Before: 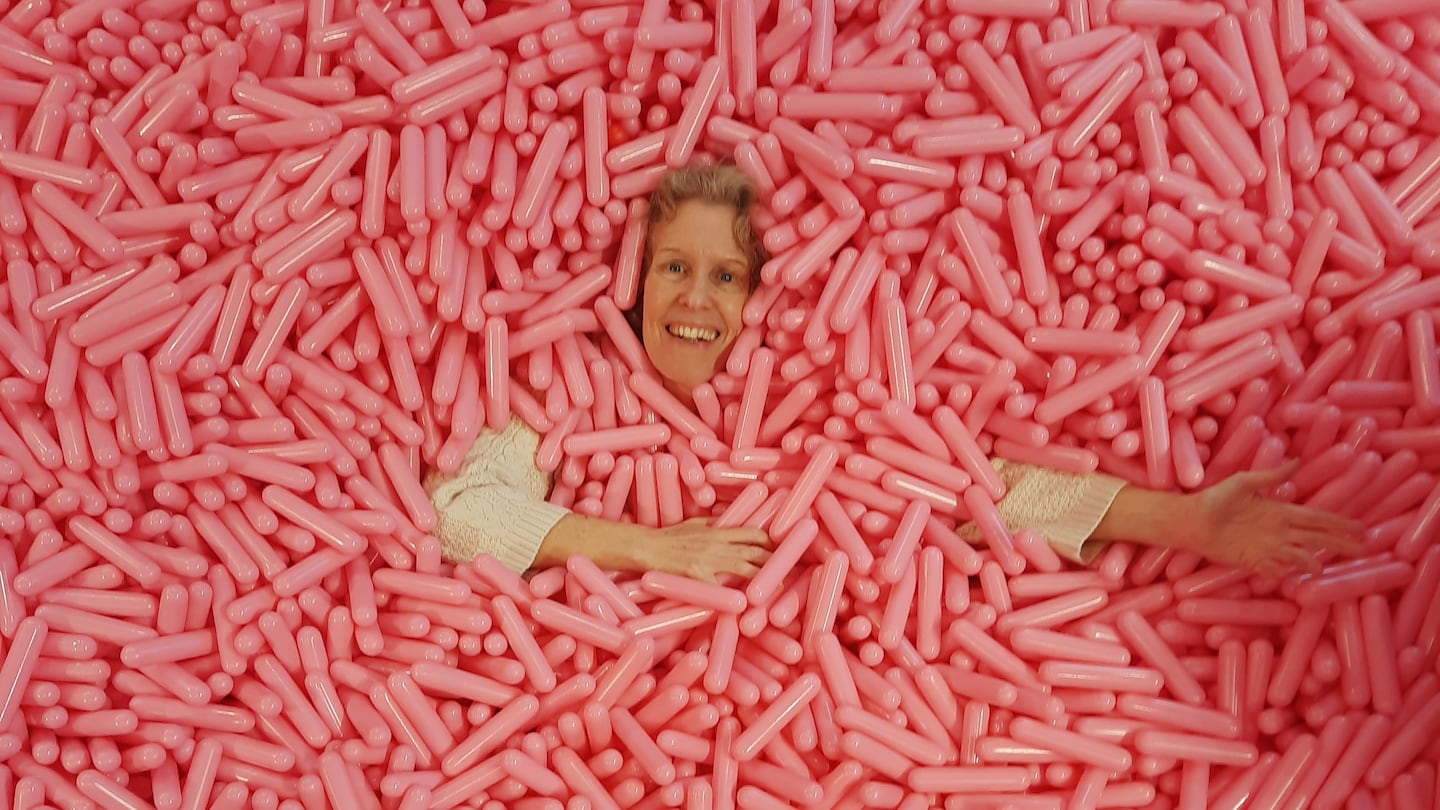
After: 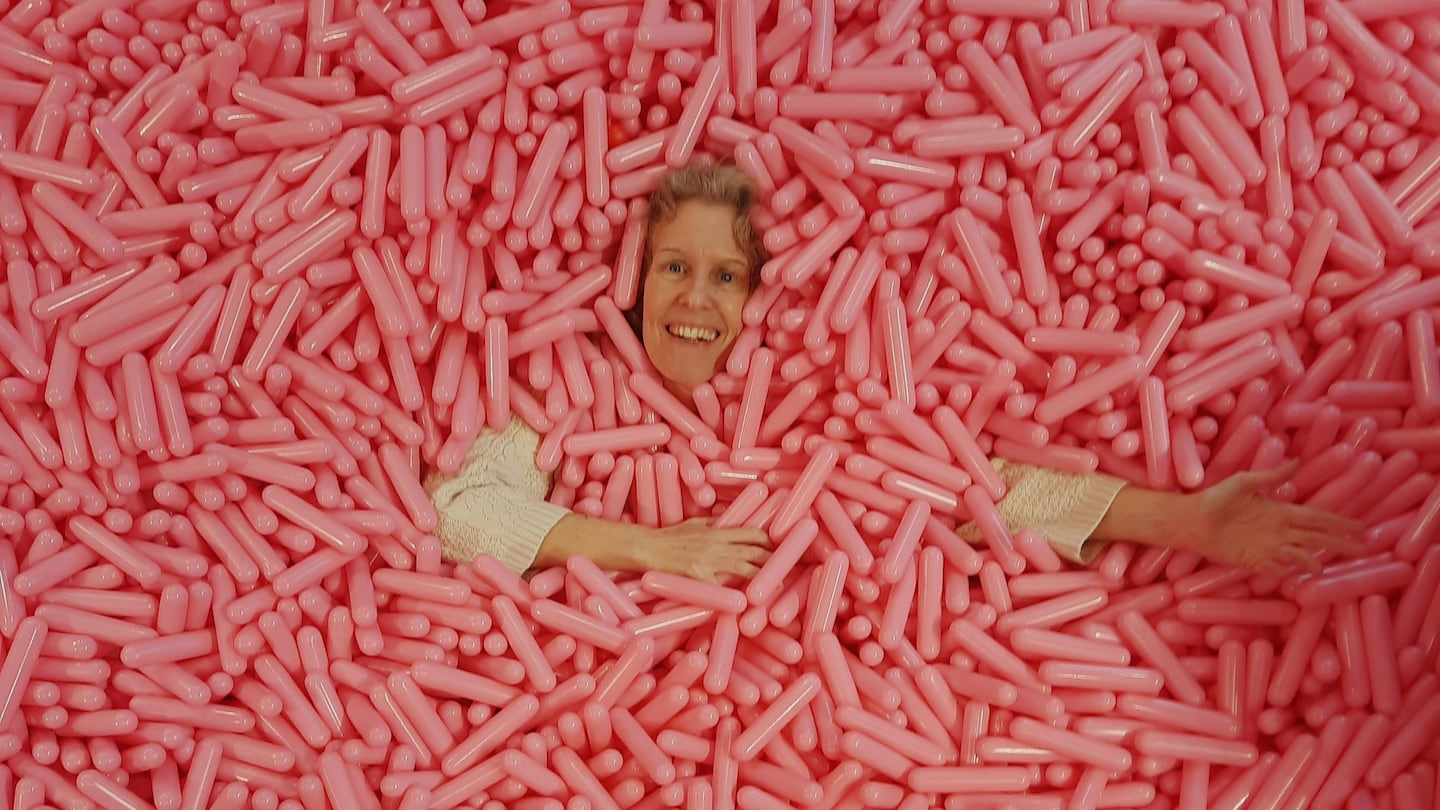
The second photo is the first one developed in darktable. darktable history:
exposure: exposure -0.209 EV, compensate highlight preservation false
